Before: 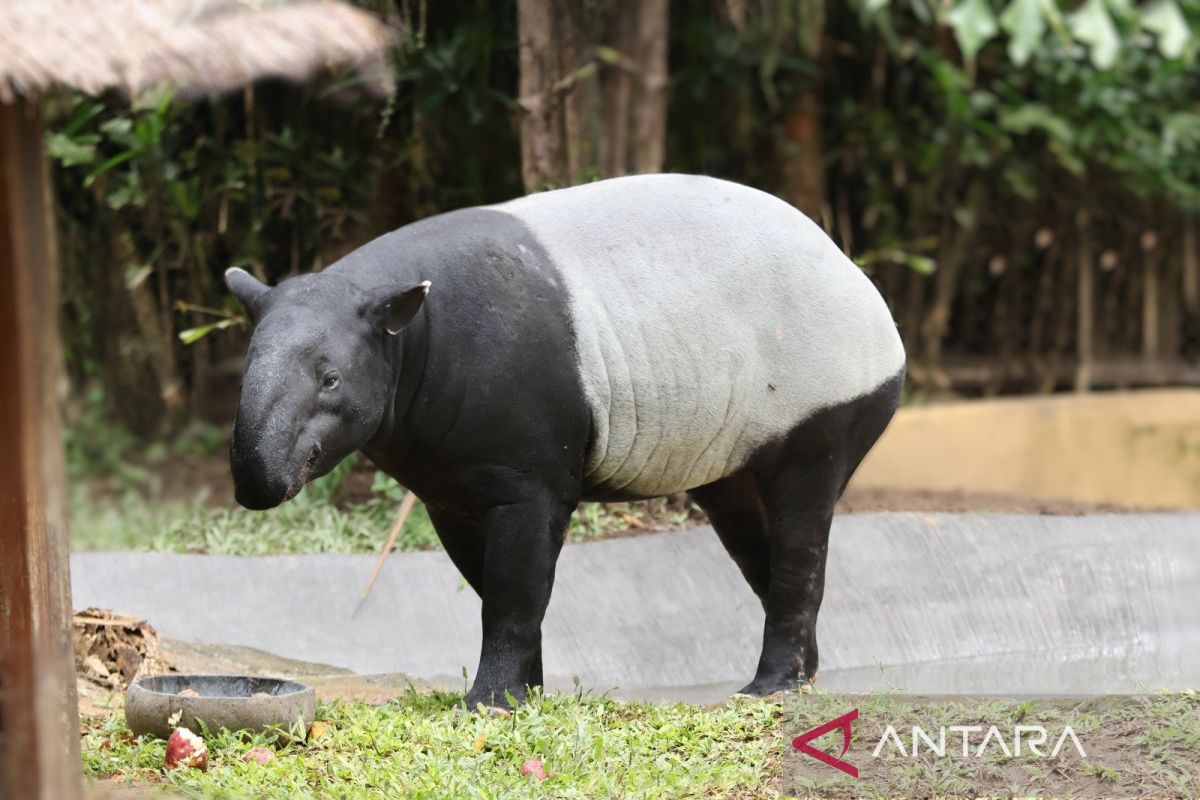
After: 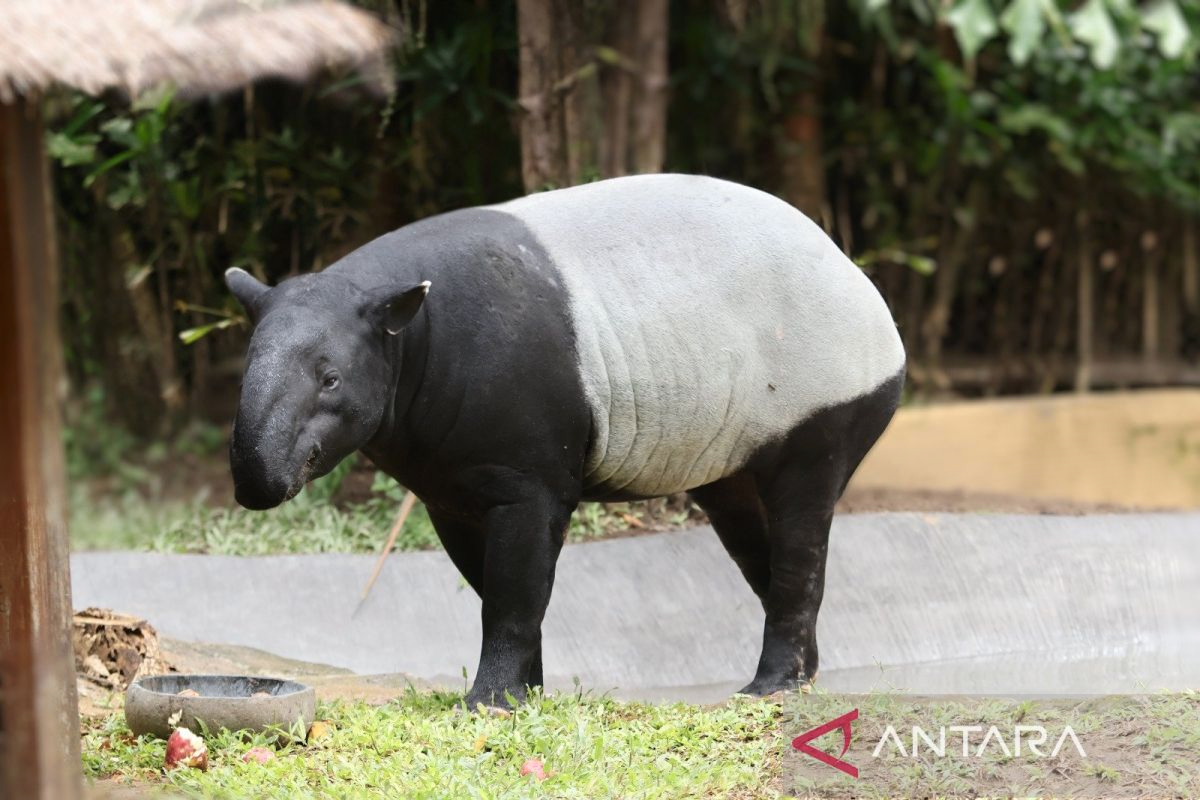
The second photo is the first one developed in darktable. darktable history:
base curve: curves: ch0 [(0, 0) (0.303, 0.277) (1, 1)]
shadows and highlights: shadows -40.15, highlights 62.88, soften with gaussian
